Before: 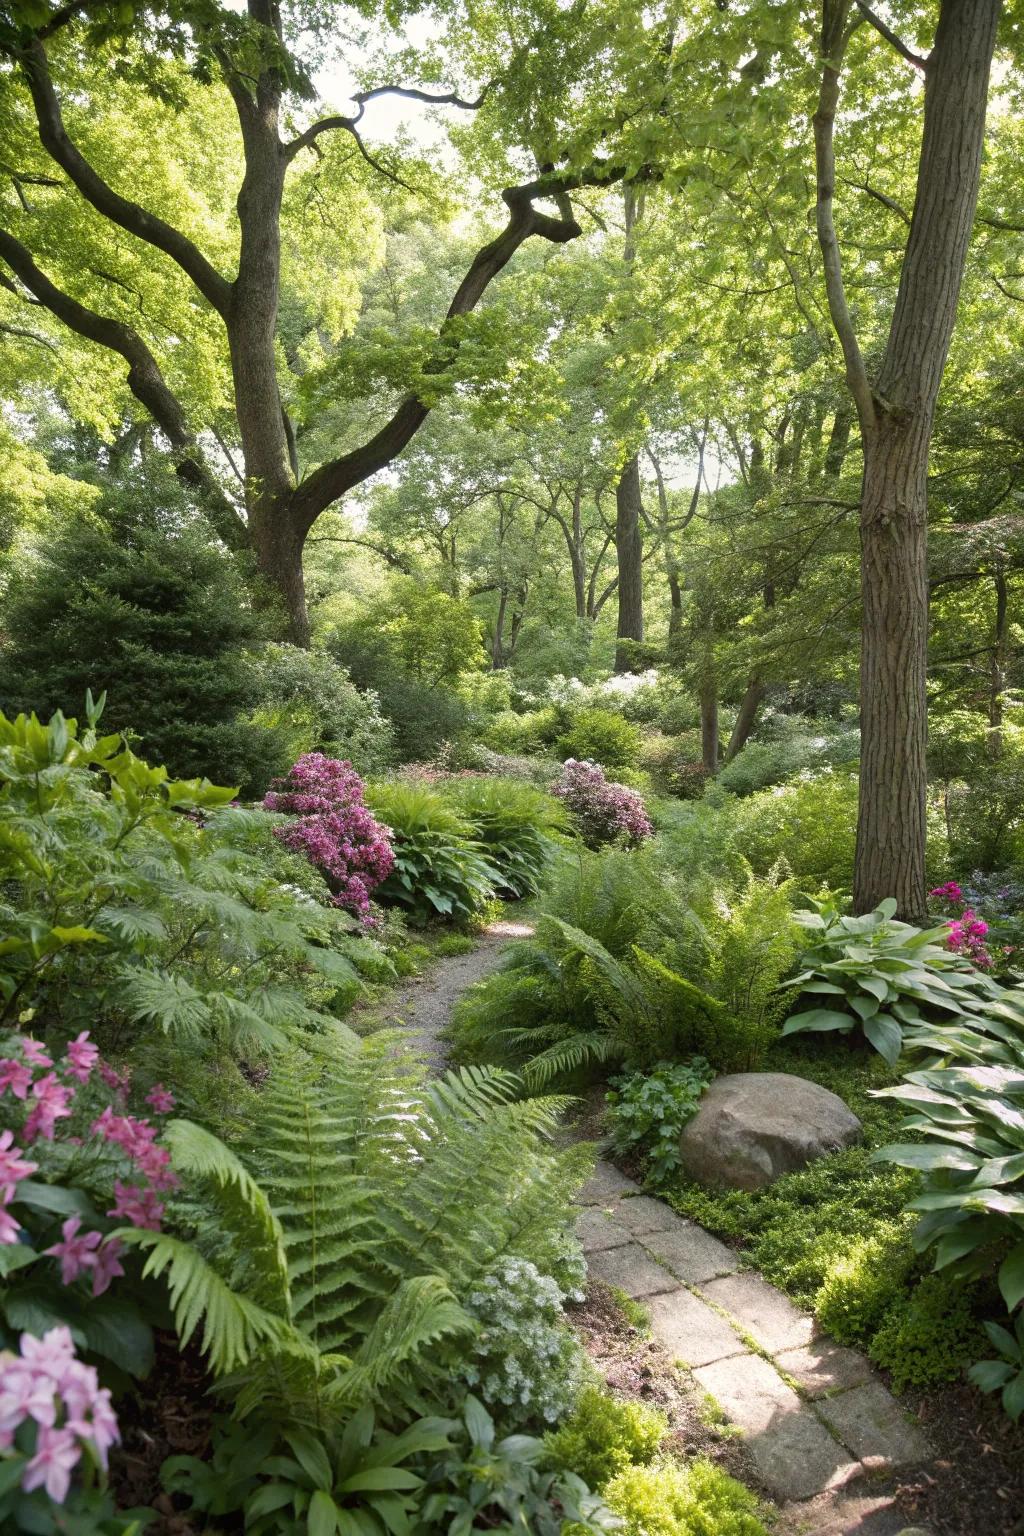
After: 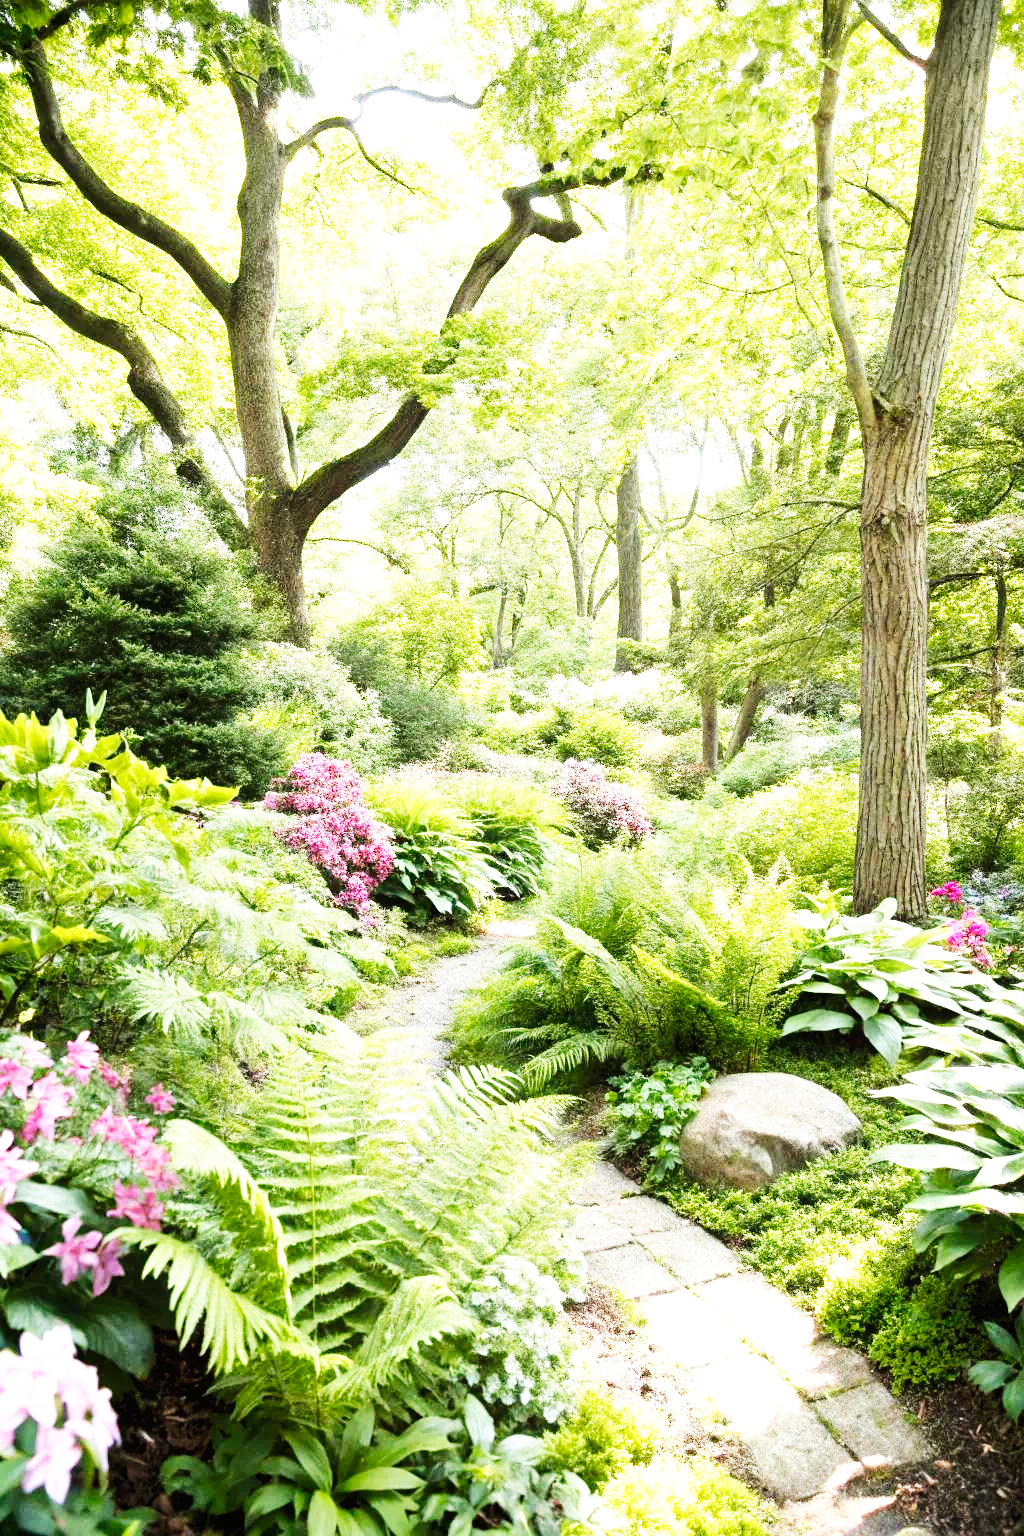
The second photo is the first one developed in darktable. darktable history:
tone equalizer: -8 EV -0.406 EV, -7 EV -0.373 EV, -6 EV -0.309 EV, -5 EV -0.221 EV, -3 EV 0.212 EV, -2 EV 0.318 EV, -1 EV 0.394 EV, +0 EV 0.42 EV
base curve: curves: ch0 [(0, 0) (0.007, 0.004) (0.027, 0.03) (0.046, 0.07) (0.207, 0.54) (0.442, 0.872) (0.673, 0.972) (1, 1)], preserve colors none
exposure: black level correction 0, exposure 0.695 EV, compensate exposure bias true, compensate highlight preservation false
